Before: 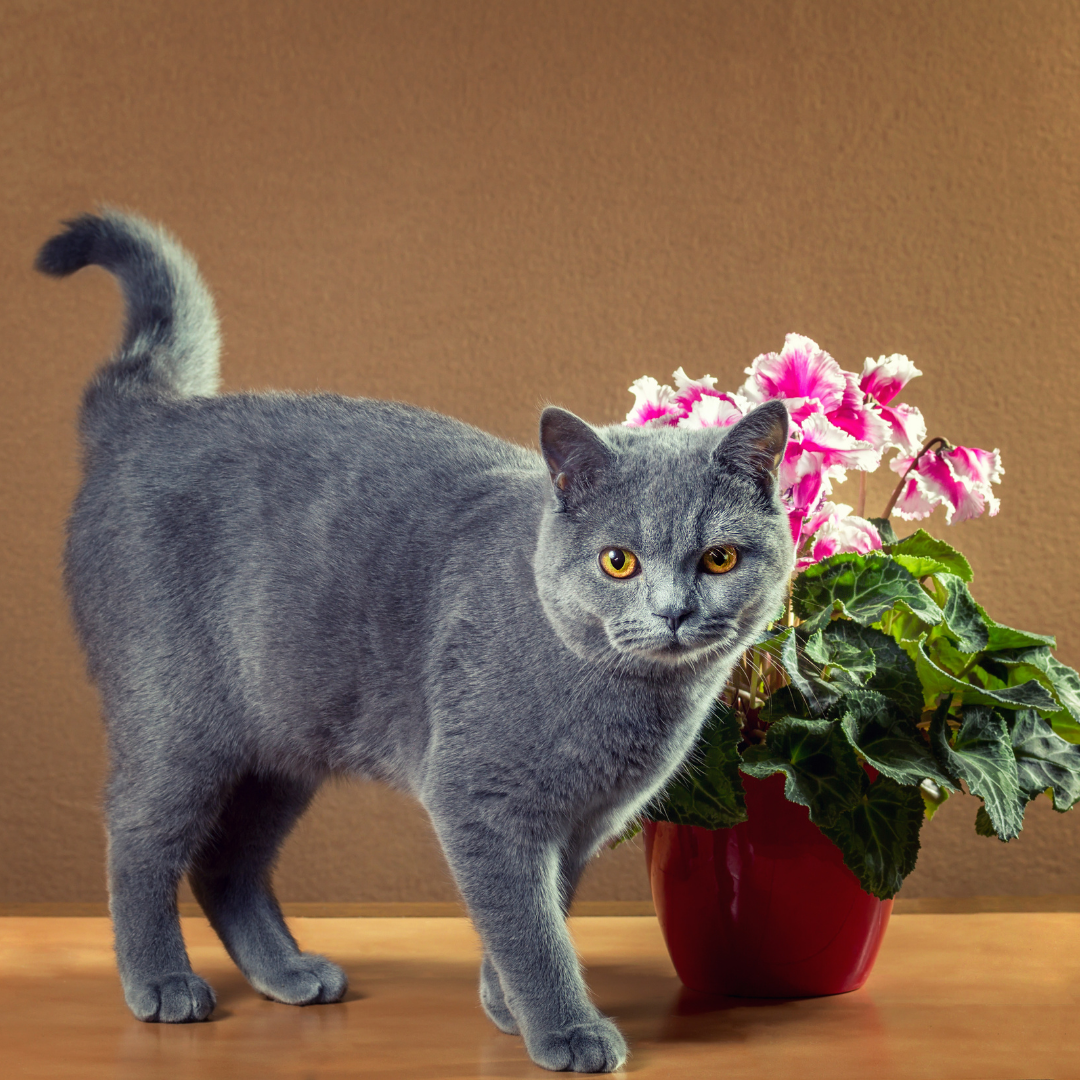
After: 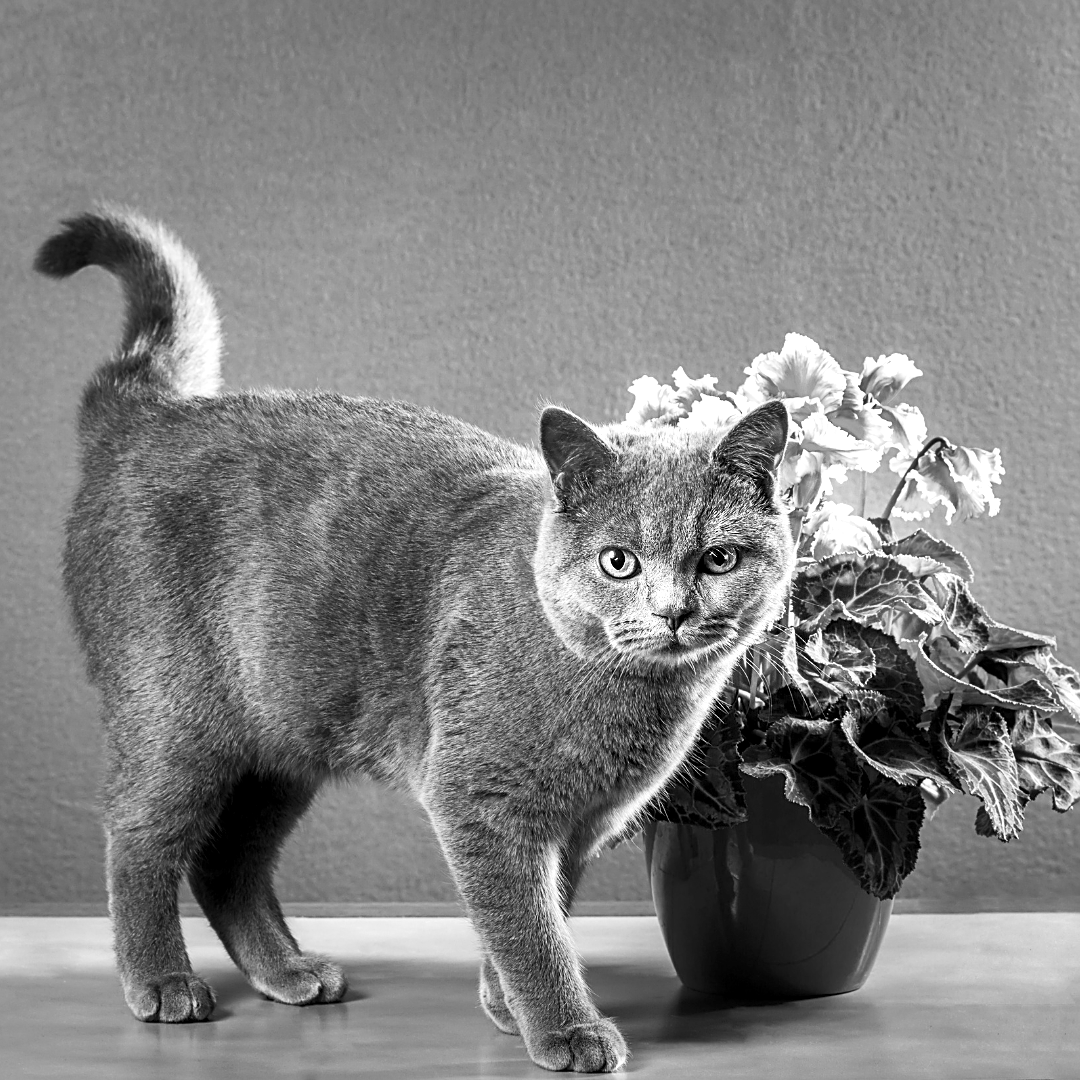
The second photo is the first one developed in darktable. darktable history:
local contrast: mode bilateral grid, contrast 20, coarseness 100, detail 150%, midtone range 0.2
contrast brightness saturation: contrast 0.2, brightness 0.16, saturation 0.22
levels: levels [0.016, 0.484, 0.953]
sharpen: on, module defaults
monochrome: on, module defaults
